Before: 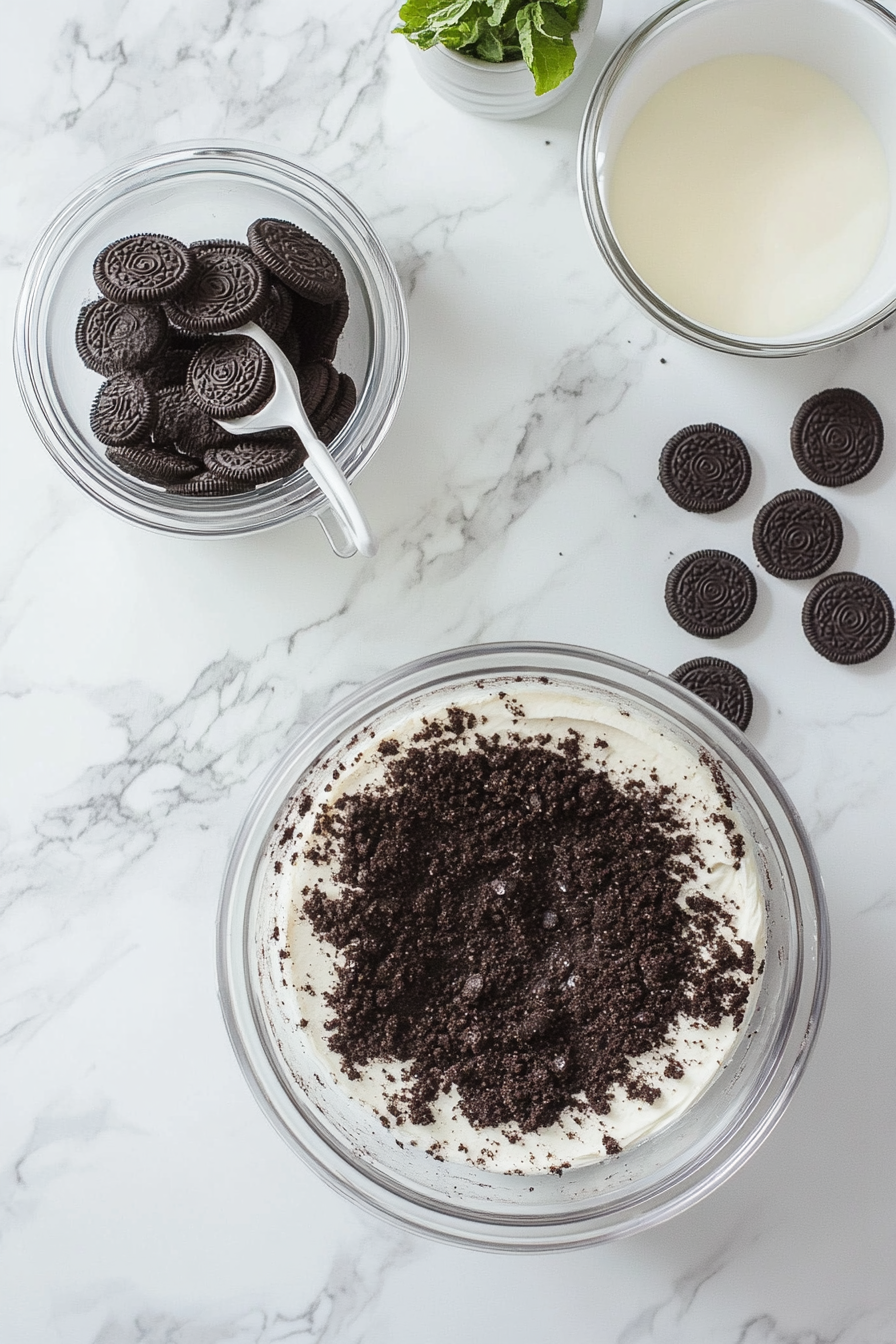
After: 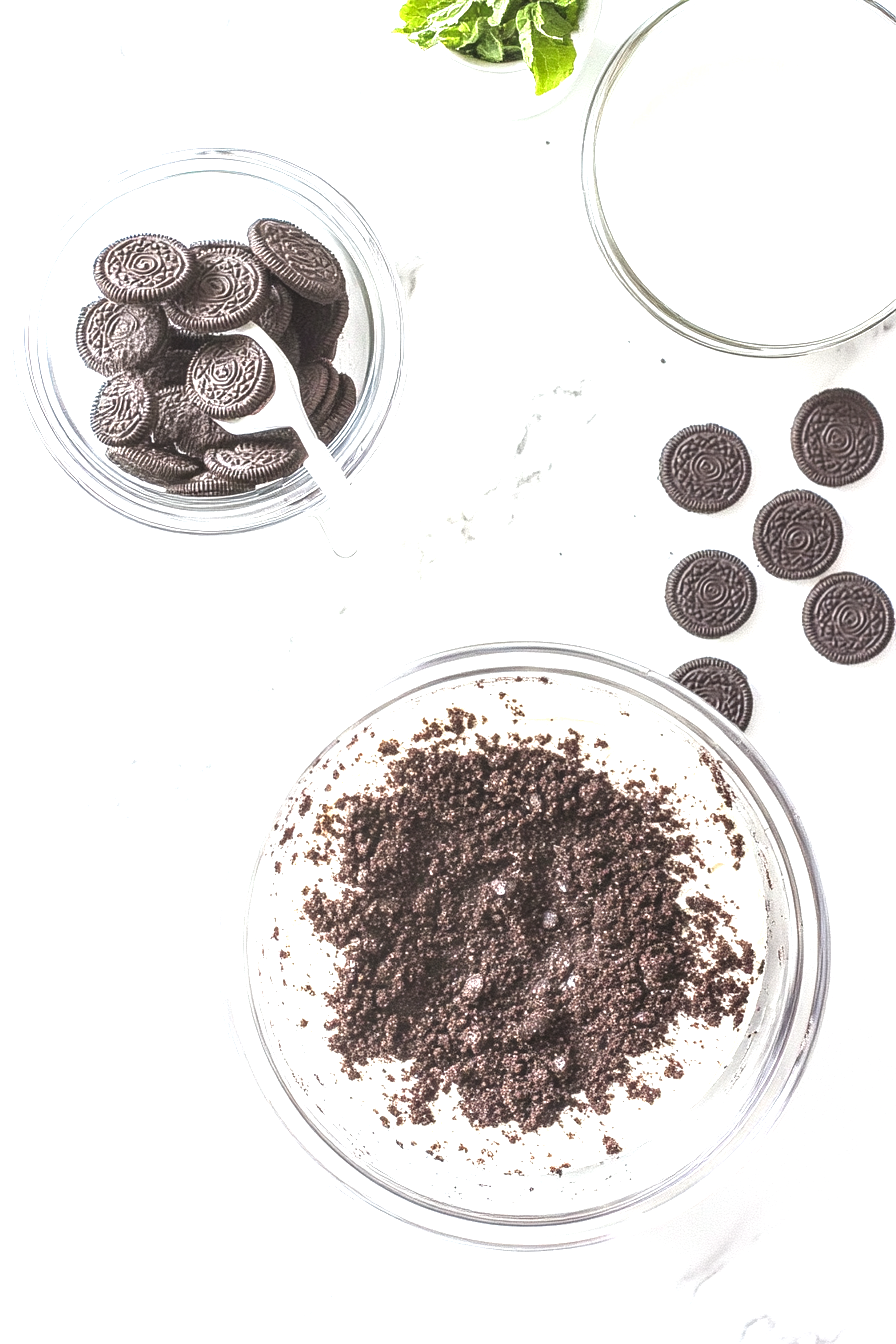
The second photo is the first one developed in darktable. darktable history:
local contrast: on, module defaults
exposure: black level correction 0, exposure 1.471 EV, compensate exposure bias true, compensate highlight preservation false
